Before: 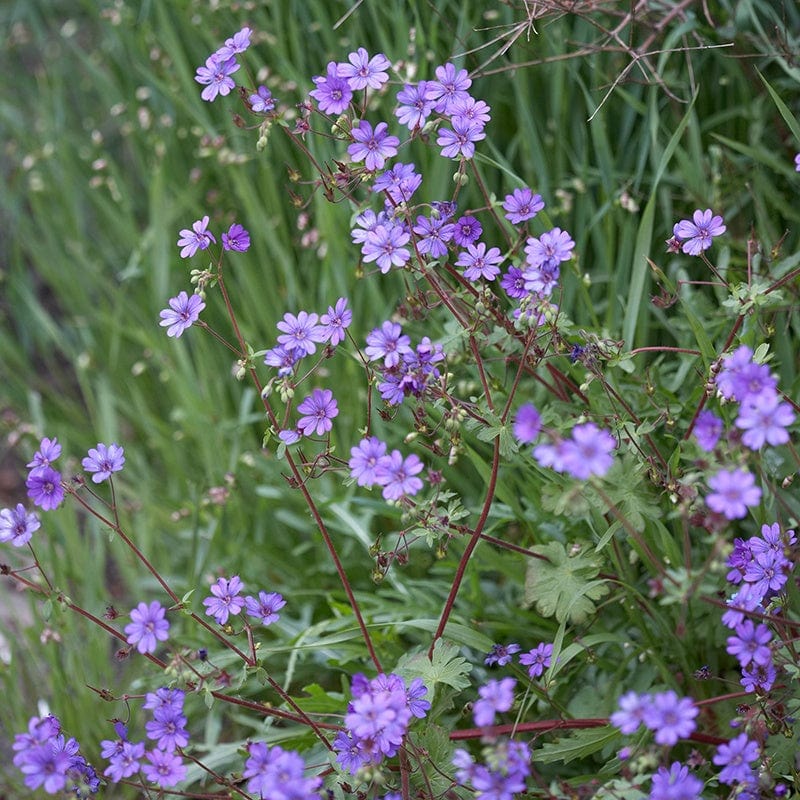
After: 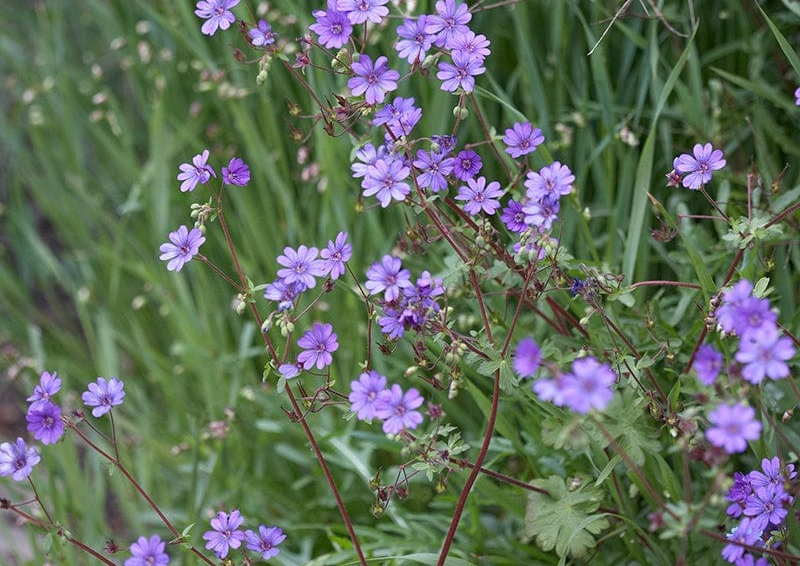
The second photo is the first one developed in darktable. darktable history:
crop and rotate: top 8.427%, bottom 20.747%
